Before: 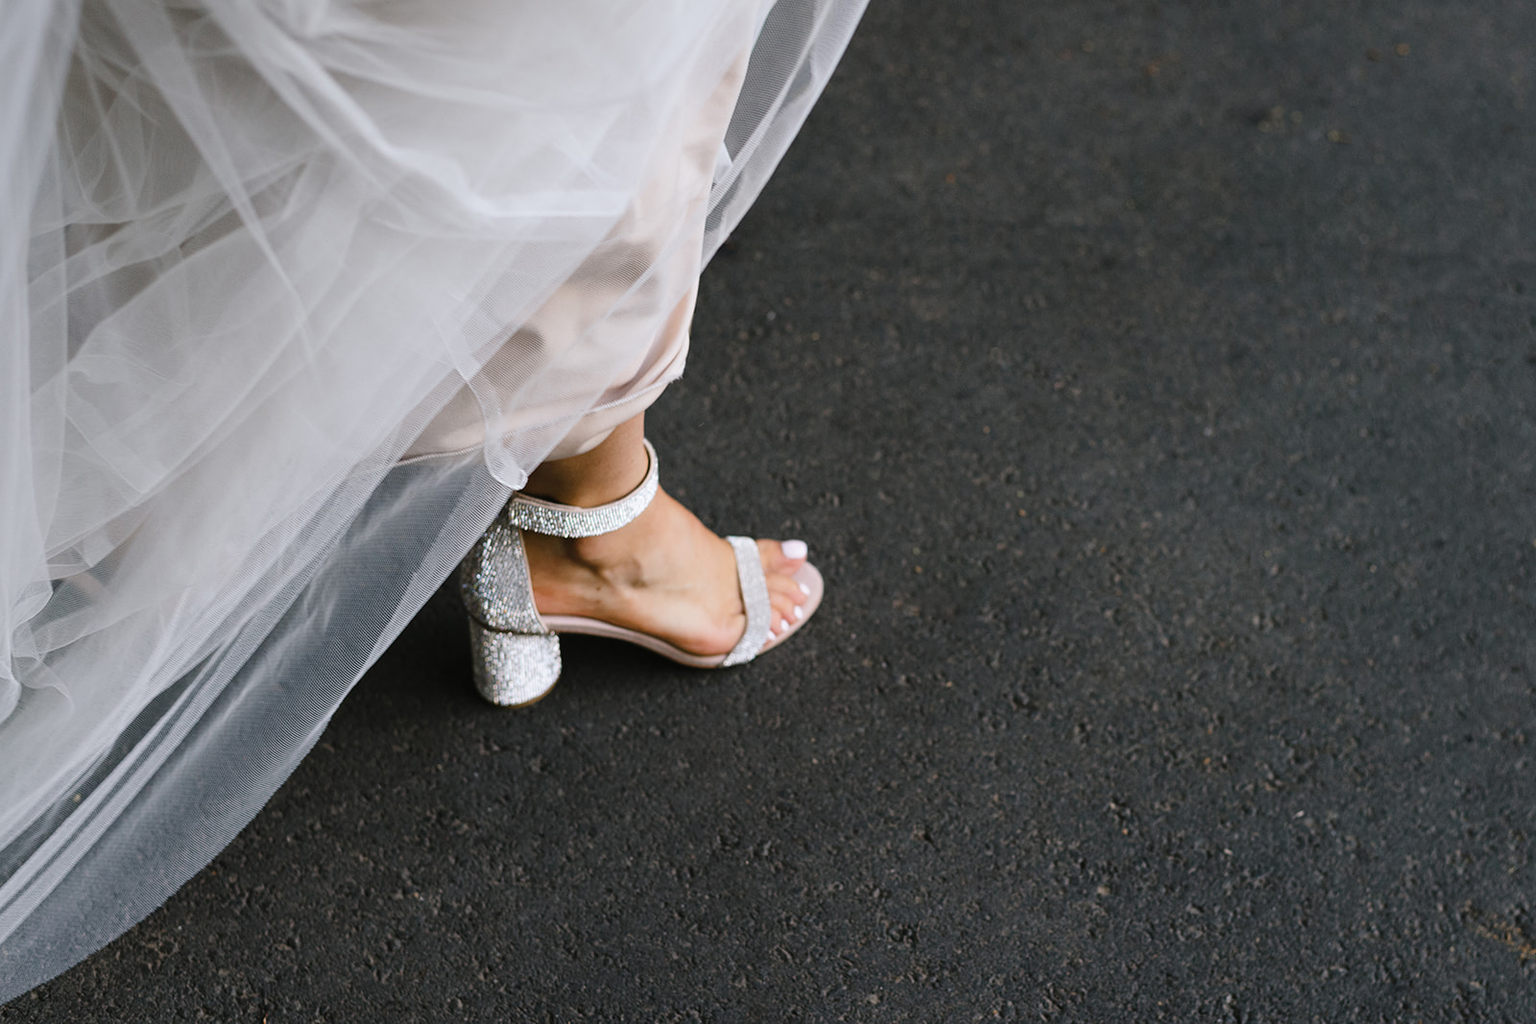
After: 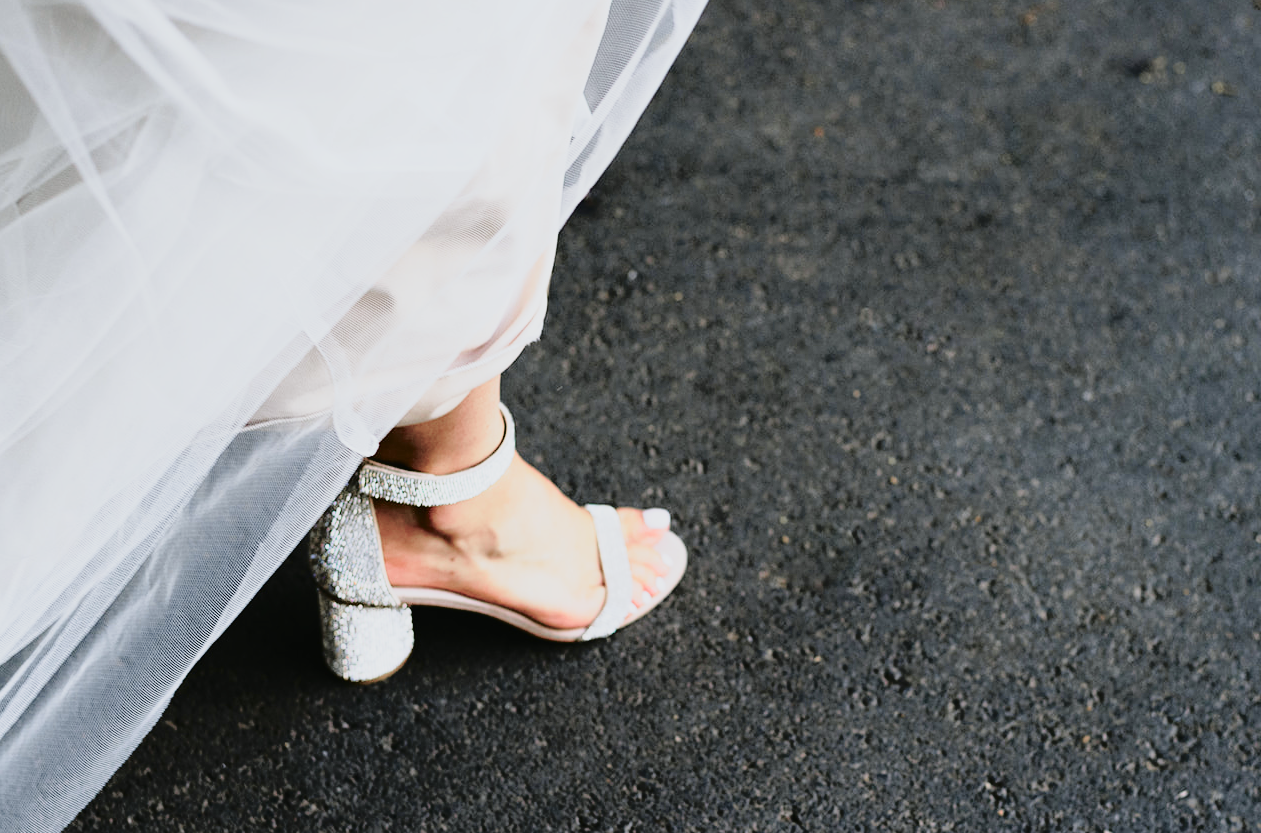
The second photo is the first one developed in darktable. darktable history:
crop and rotate: left 10.77%, top 5.1%, right 10.41%, bottom 16.76%
exposure: exposure 0.217 EV, compensate highlight preservation false
tone curve: curves: ch0 [(0, 0.009) (0.105, 0.054) (0.195, 0.132) (0.289, 0.278) (0.384, 0.391) (0.513, 0.53) (0.66, 0.667) (0.895, 0.863) (1, 0.919)]; ch1 [(0, 0) (0.161, 0.092) (0.35, 0.33) (0.403, 0.395) (0.456, 0.469) (0.502, 0.499) (0.519, 0.514) (0.576, 0.584) (0.642, 0.658) (0.701, 0.742) (1, 0.942)]; ch2 [(0, 0) (0.371, 0.362) (0.437, 0.437) (0.501, 0.5) (0.53, 0.528) (0.569, 0.564) (0.619, 0.58) (0.883, 0.752) (1, 0.929)], color space Lab, independent channels, preserve colors none
white balance: red 0.982, blue 1.018
base curve: curves: ch0 [(0, 0) (0.028, 0.03) (0.121, 0.232) (0.46, 0.748) (0.859, 0.968) (1, 1)], preserve colors none
